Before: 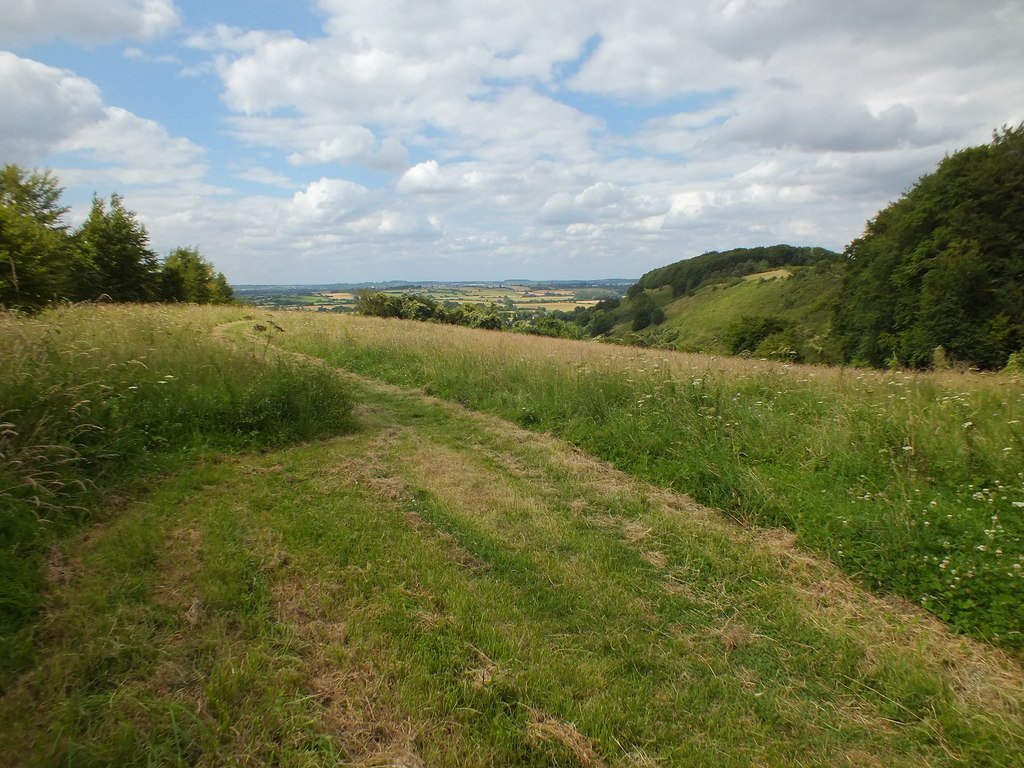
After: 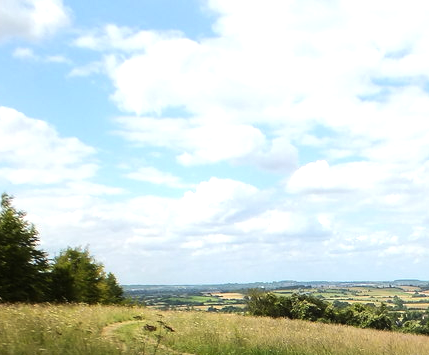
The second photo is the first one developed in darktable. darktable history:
crop and rotate: left 10.817%, top 0.062%, right 47.194%, bottom 53.626%
tone equalizer: -8 EV -0.75 EV, -7 EV -0.7 EV, -6 EV -0.6 EV, -5 EV -0.4 EV, -3 EV 0.4 EV, -2 EV 0.6 EV, -1 EV 0.7 EV, +0 EV 0.75 EV, edges refinement/feathering 500, mask exposure compensation -1.57 EV, preserve details no
